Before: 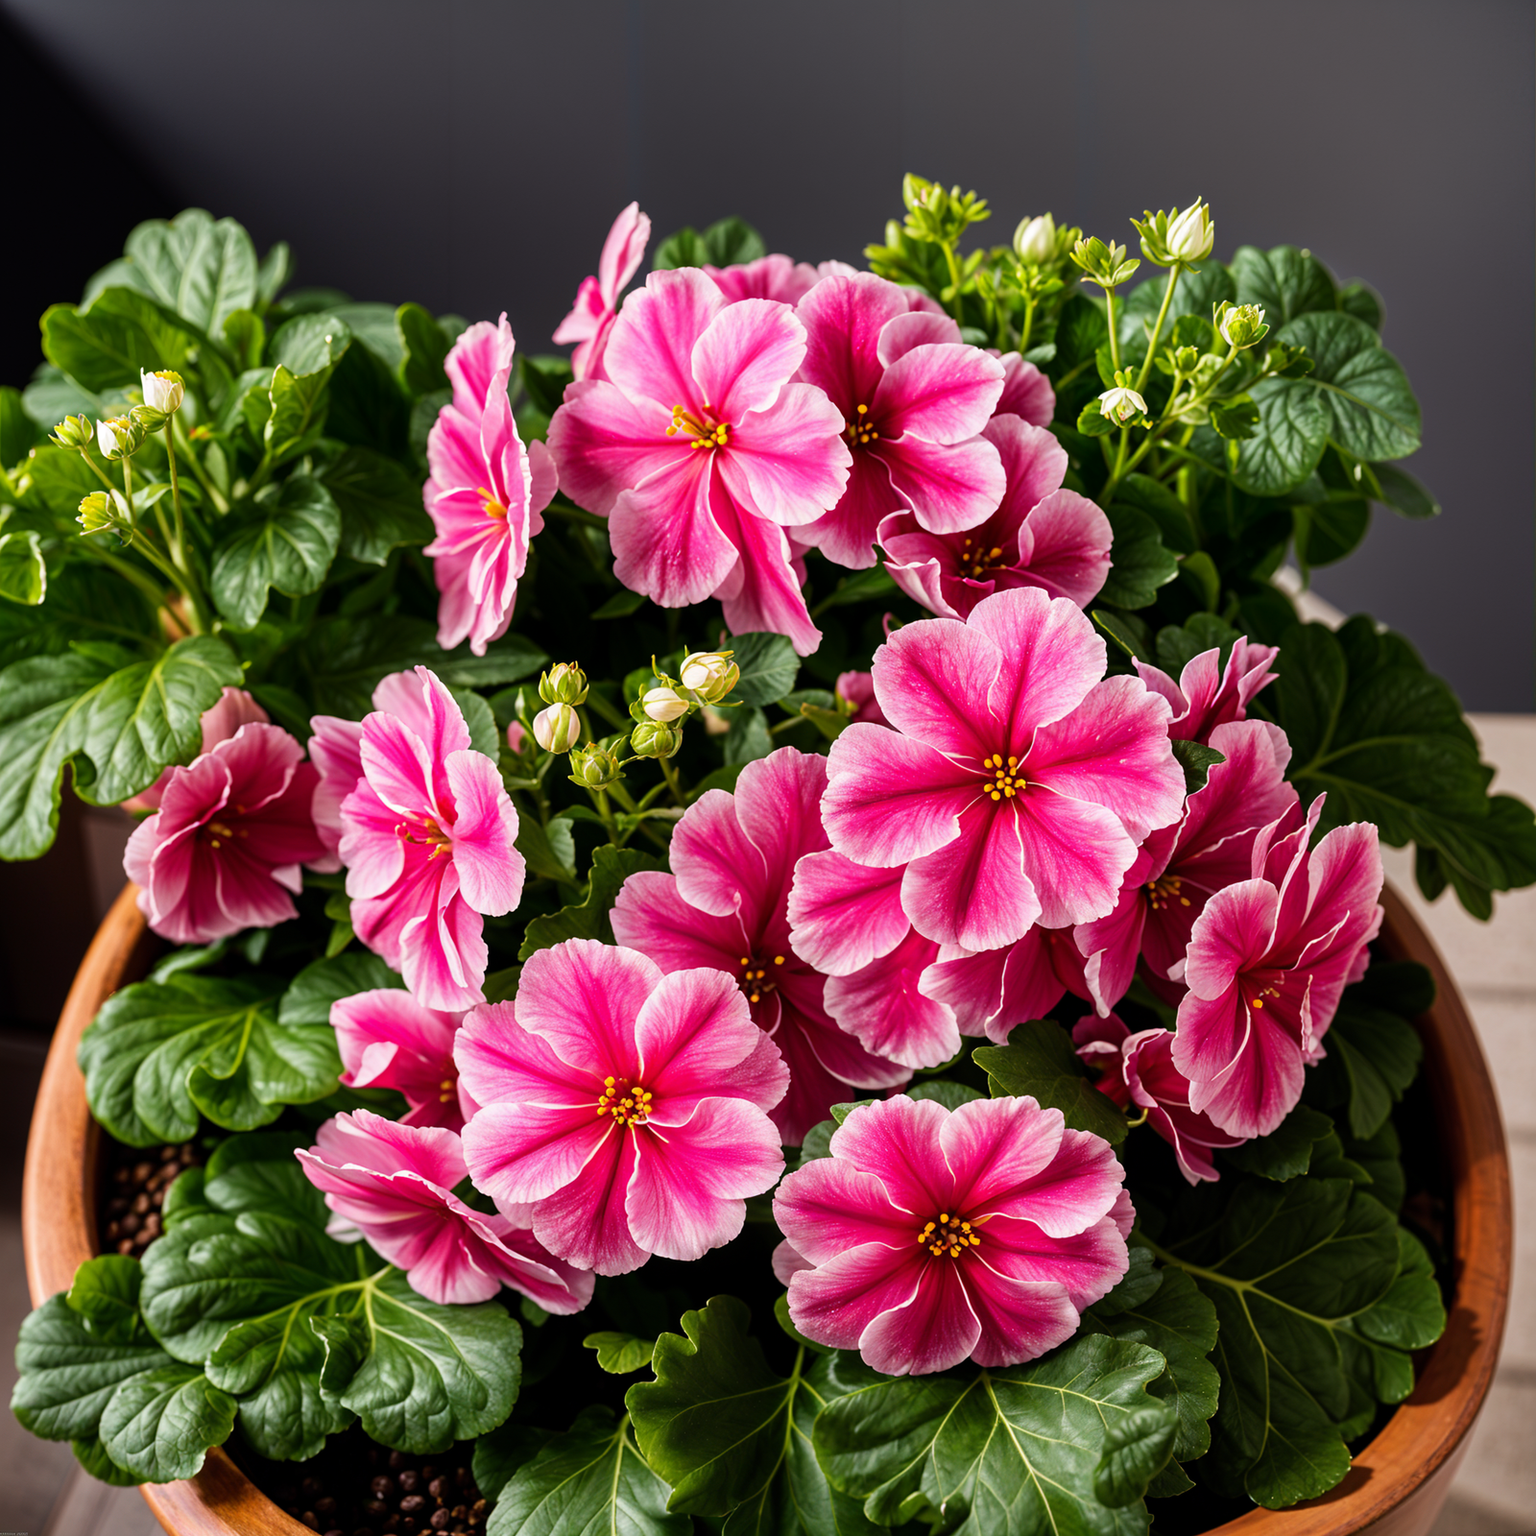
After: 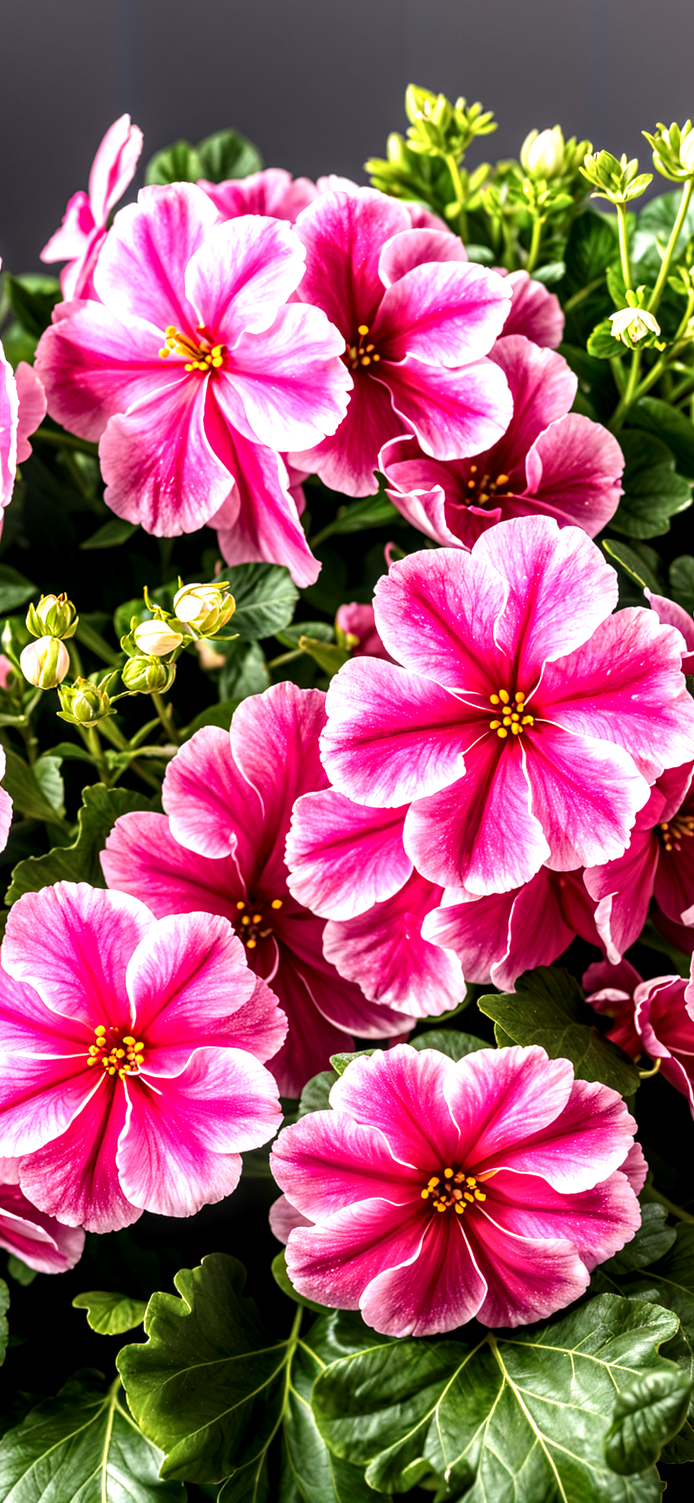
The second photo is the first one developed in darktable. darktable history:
contrast brightness saturation: contrast 0.07
local contrast: detail 150%
exposure: black level correction 0, exposure 0.68 EV, compensate exposure bias true, compensate highlight preservation false
crop: left 33.452%, top 6.025%, right 23.155%
white balance: red 1.009, blue 1.027
